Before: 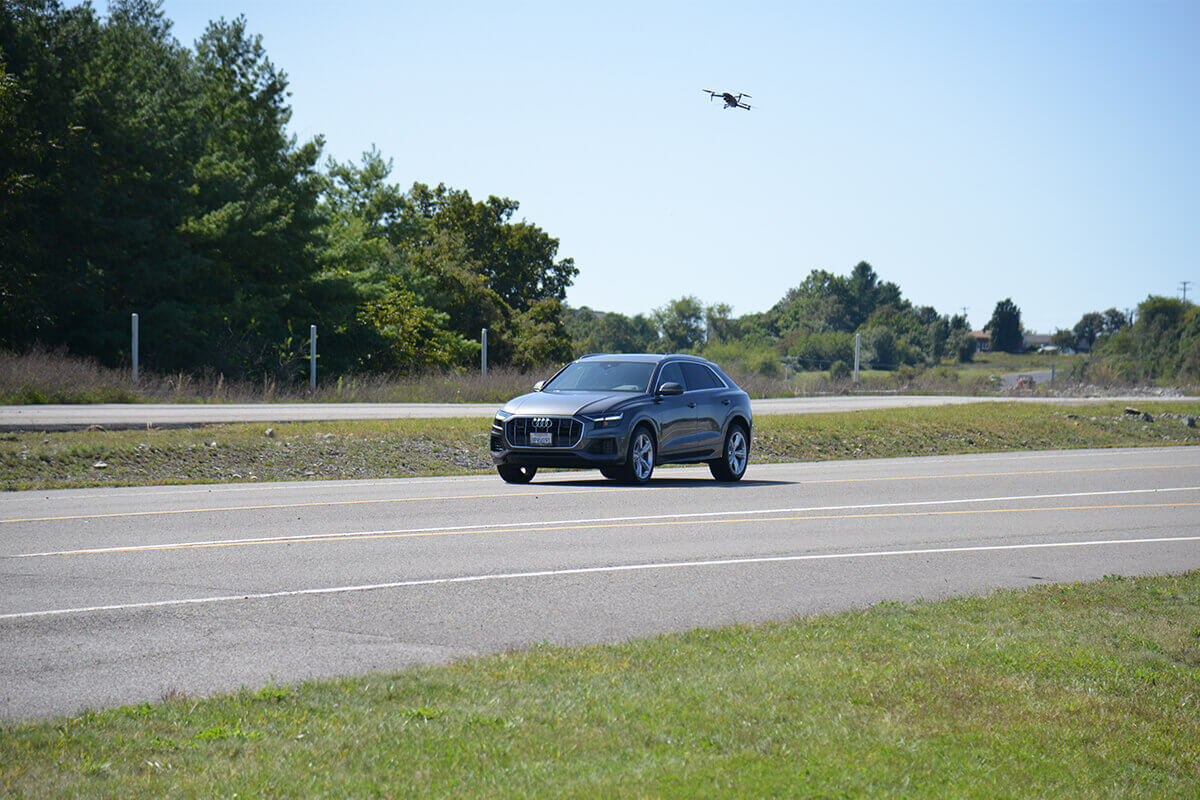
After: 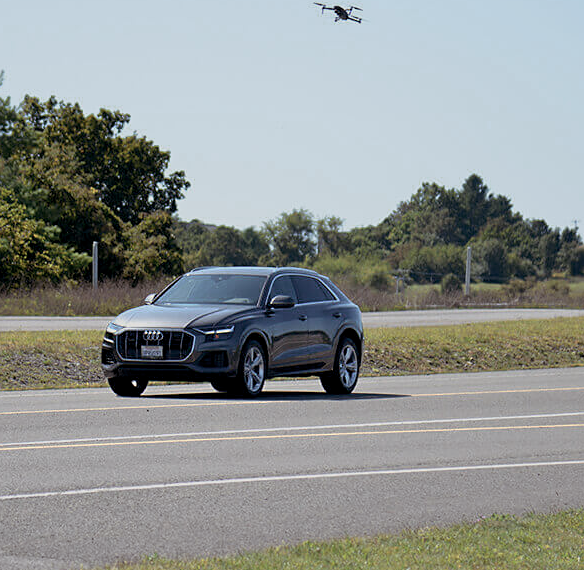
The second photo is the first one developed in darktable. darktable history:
exposure: black level correction 0.011, exposure -0.476 EV, compensate exposure bias true, compensate highlight preservation false
crop: left 32.491%, top 10.939%, right 18.797%, bottom 17.512%
color balance rgb: shadows lift › chroma 4.589%, shadows lift › hue 26.65°, power › hue 71.47°, perceptual saturation grading › global saturation -11.349%, global vibrance 16.673%, saturation formula JzAzBz (2021)
color zones: curves: ch0 [(0.018, 0.548) (0.224, 0.64) (0.425, 0.447) (0.675, 0.575) (0.732, 0.579)]; ch1 [(0.066, 0.487) (0.25, 0.5) (0.404, 0.43) (0.75, 0.421) (0.956, 0.421)]; ch2 [(0.044, 0.561) (0.215, 0.465) (0.399, 0.544) (0.465, 0.548) (0.614, 0.447) (0.724, 0.43) (0.882, 0.623) (0.956, 0.632)]
sharpen: amount 0.207
